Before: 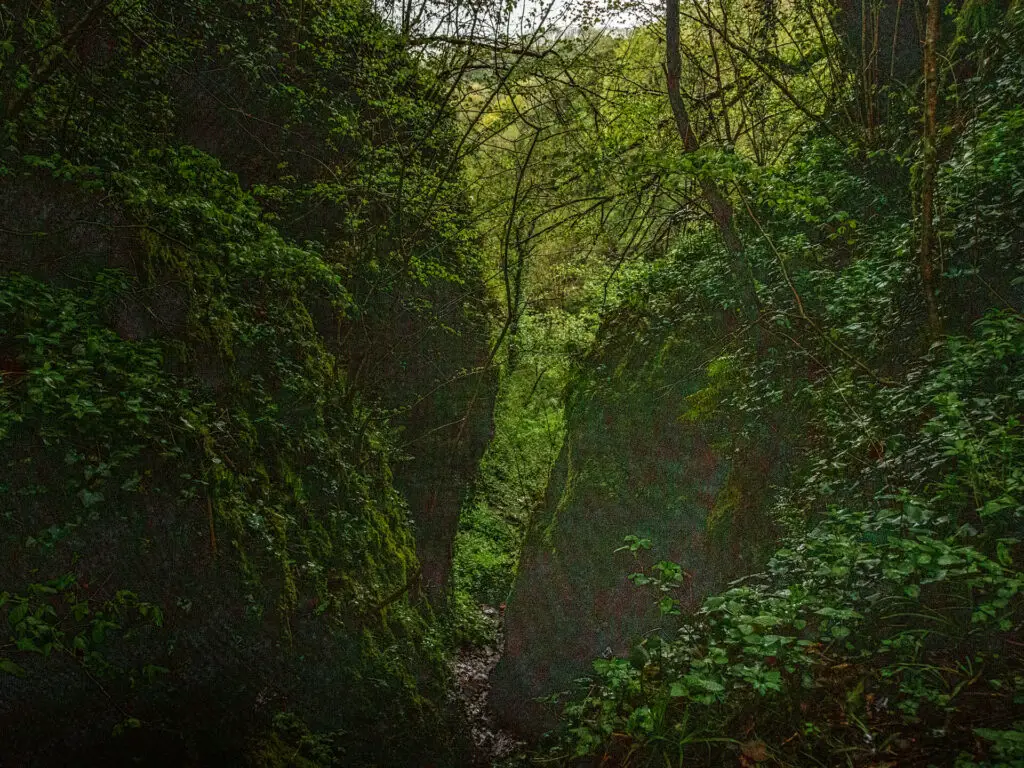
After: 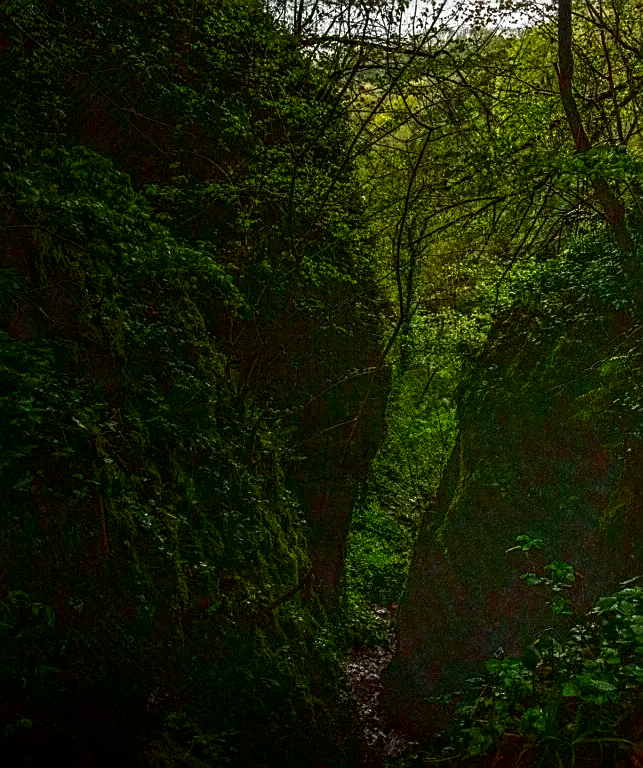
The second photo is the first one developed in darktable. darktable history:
contrast brightness saturation: brightness -0.25, saturation 0.2
crop: left 10.644%, right 26.528%
sharpen: on, module defaults
